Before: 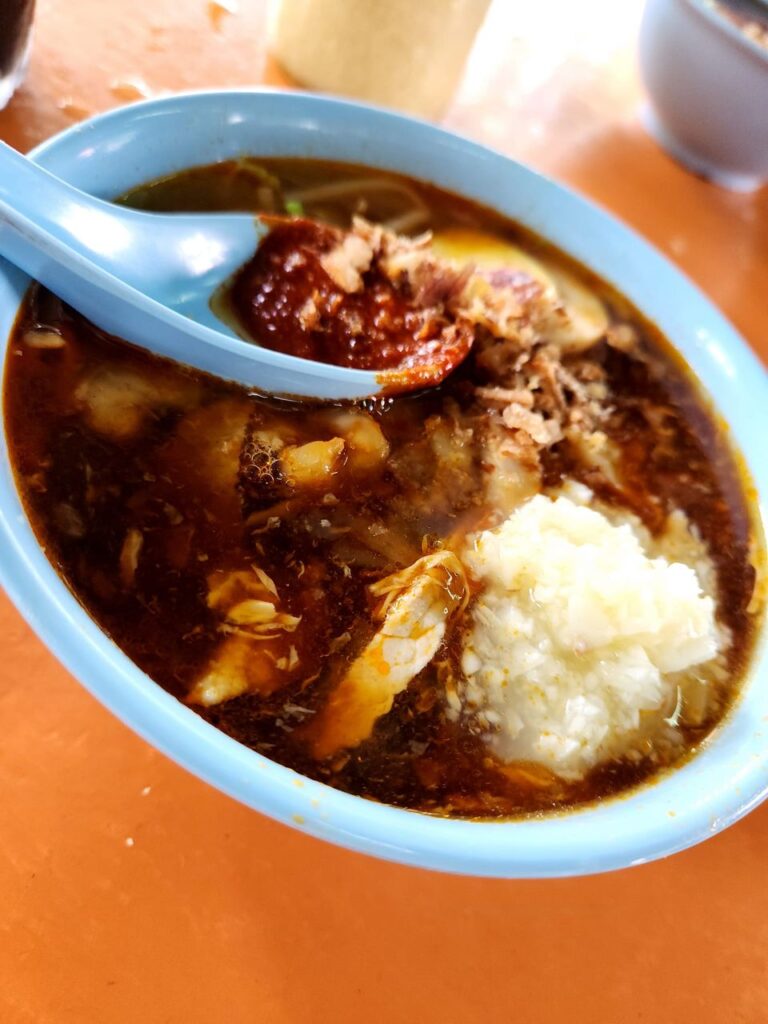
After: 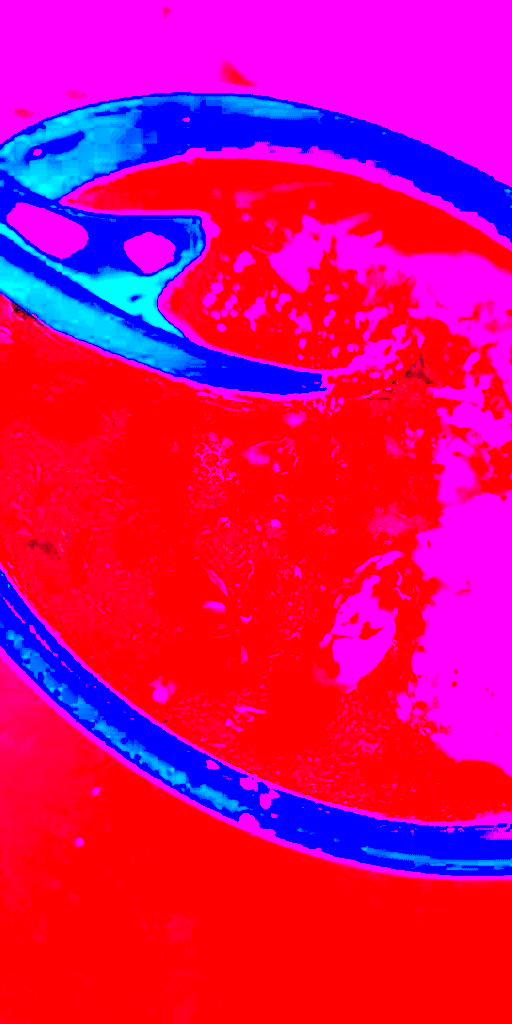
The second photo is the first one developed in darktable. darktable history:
crop and rotate: left 6.617%, right 26.717%
contrast brightness saturation: contrast 0.2, brightness 0.16, saturation 0.22
exposure: black level correction -0.008, exposure 0.067 EV, compensate highlight preservation false
sharpen: on, module defaults
white balance: red 8, blue 8
rgb levels: preserve colors sum RGB, levels [[0.038, 0.433, 0.934], [0, 0.5, 1], [0, 0.5, 1]]
tone curve: curves: ch0 [(0, 0.036) (0.119, 0.115) (0.466, 0.498) (0.715, 0.767) (0.817, 0.865) (1, 0.998)]; ch1 [(0, 0) (0.377, 0.424) (0.442, 0.491) (0.487, 0.498) (0.514, 0.512) (0.536, 0.577) (0.66, 0.724) (1, 1)]; ch2 [(0, 0) (0.38, 0.405) (0.463, 0.443) (0.492, 0.486) (0.526, 0.541) (0.578, 0.598) (1, 1)], color space Lab, independent channels, preserve colors none
